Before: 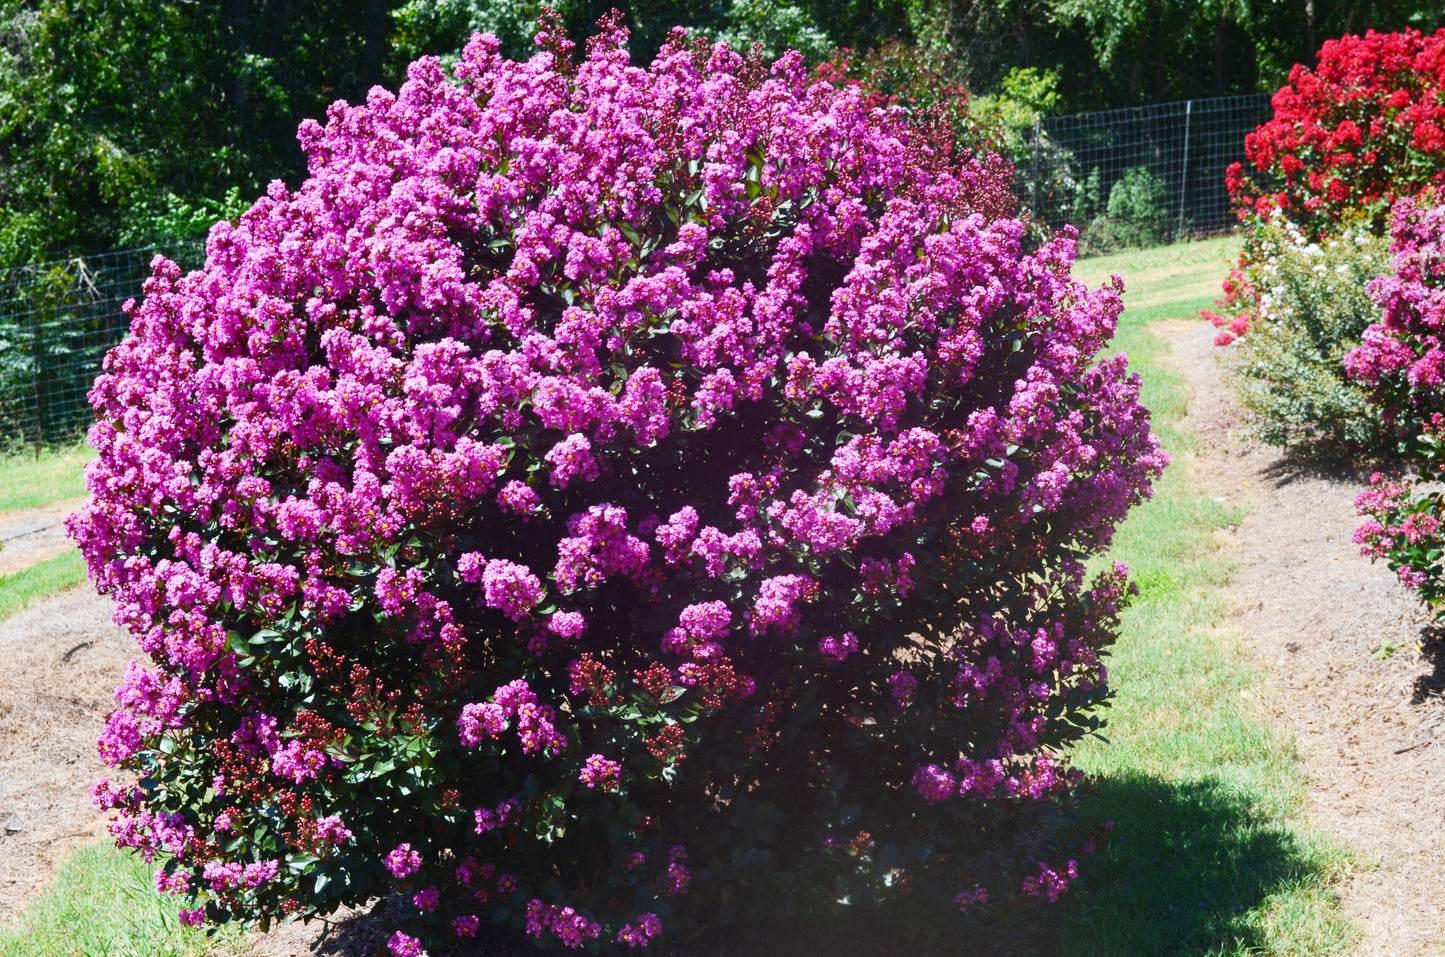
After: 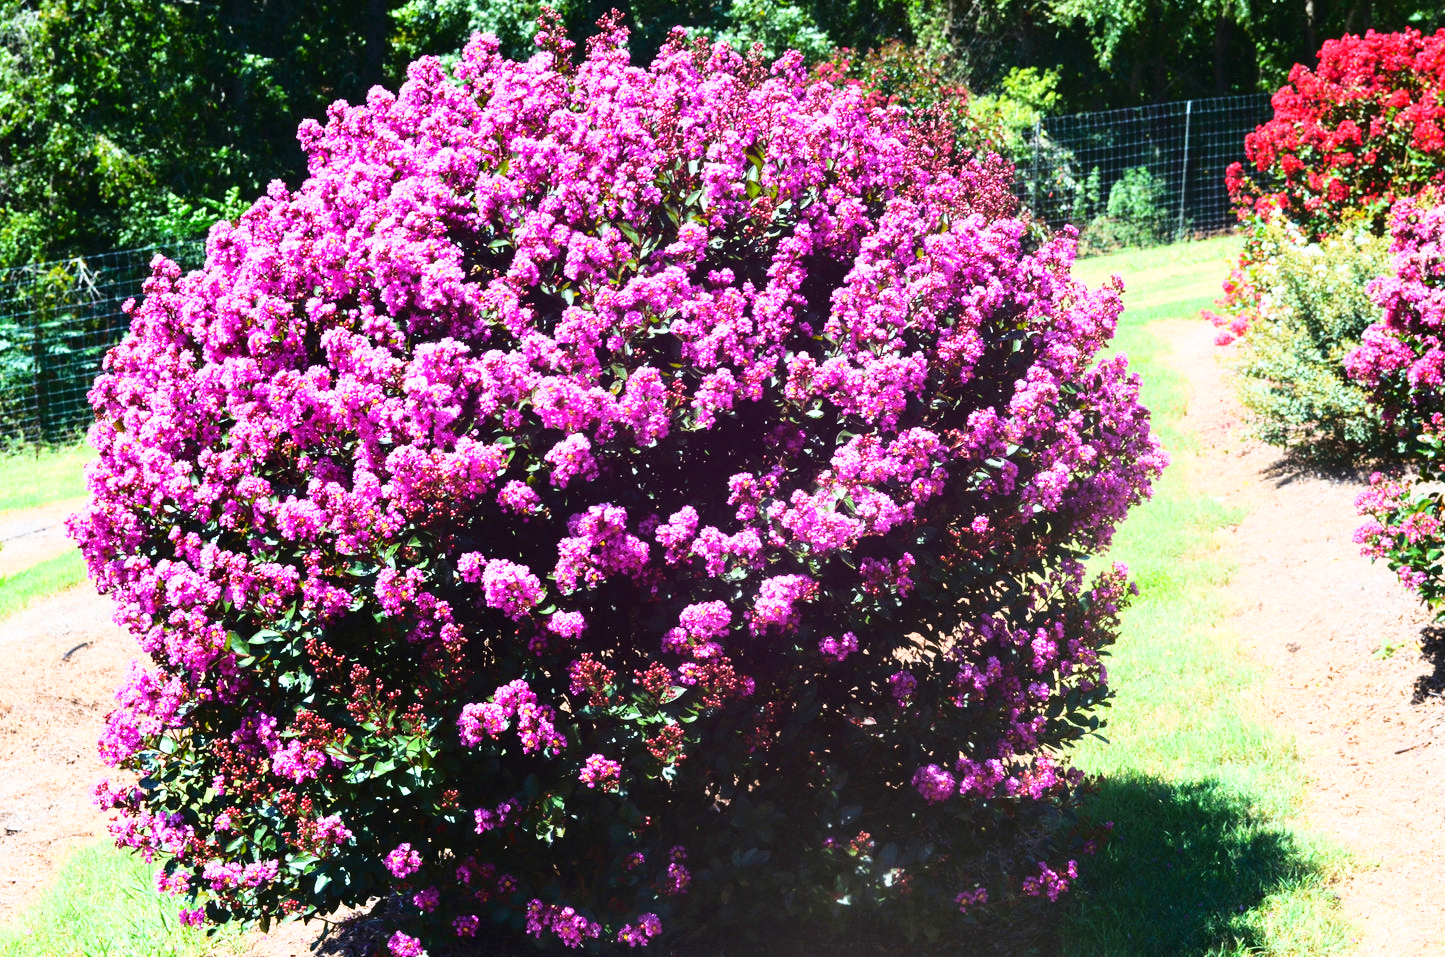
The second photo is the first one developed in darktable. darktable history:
base curve: curves: ch0 [(0, 0) (0.028, 0.03) (0.105, 0.232) (0.387, 0.748) (0.754, 0.968) (1, 1)]
velvia: on, module defaults
